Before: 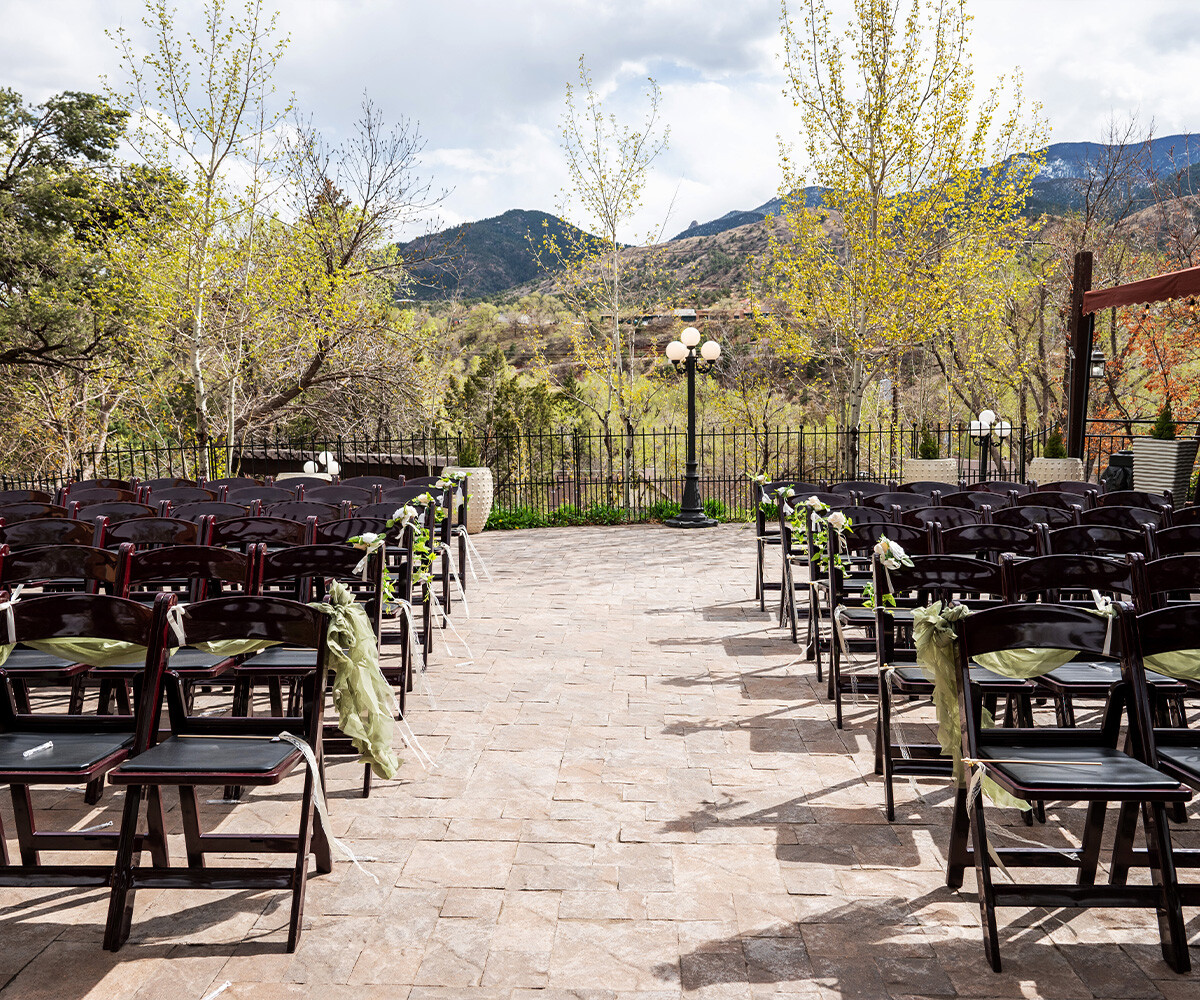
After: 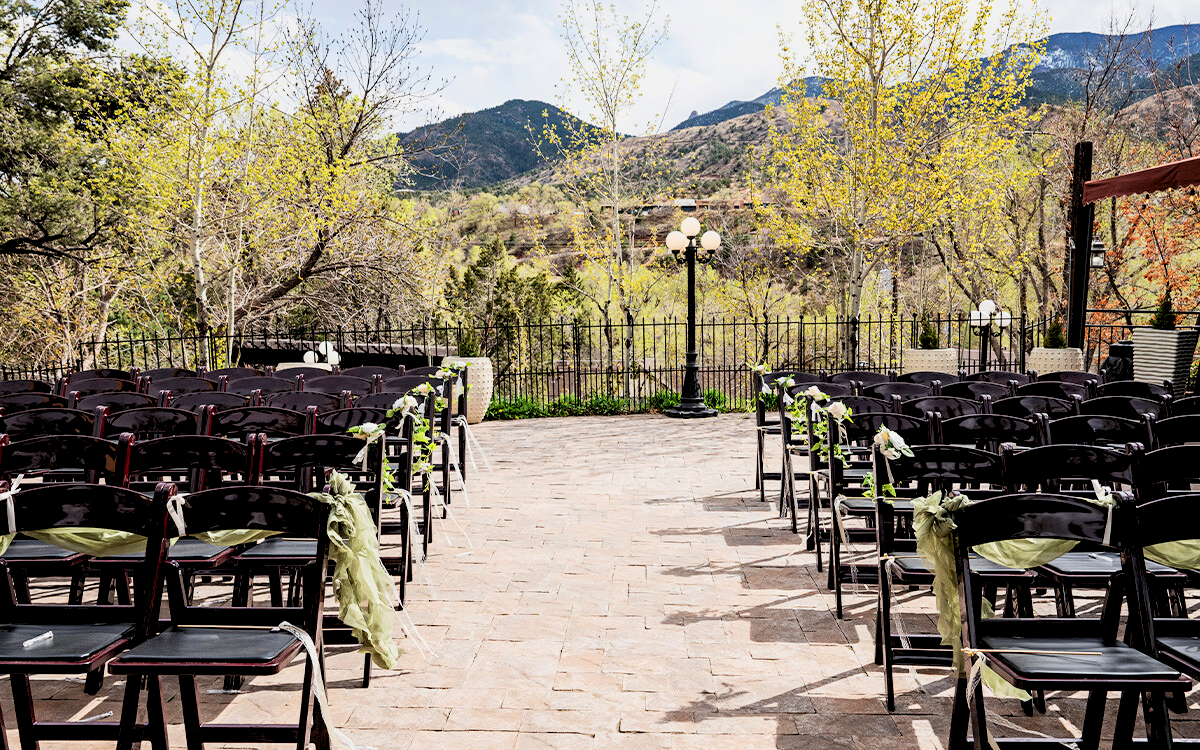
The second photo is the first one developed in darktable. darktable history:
contrast brightness saturation: contrast 0.22
haze removal: compatibility mode true, adaptive false
crop: top 11.038%, bottom 13.962%
rgb levels: preserve colors sum RGB, levels [[0.038, 0.433, 0.934], [0, 0.5, 1], [0, 0.5, 1]]
